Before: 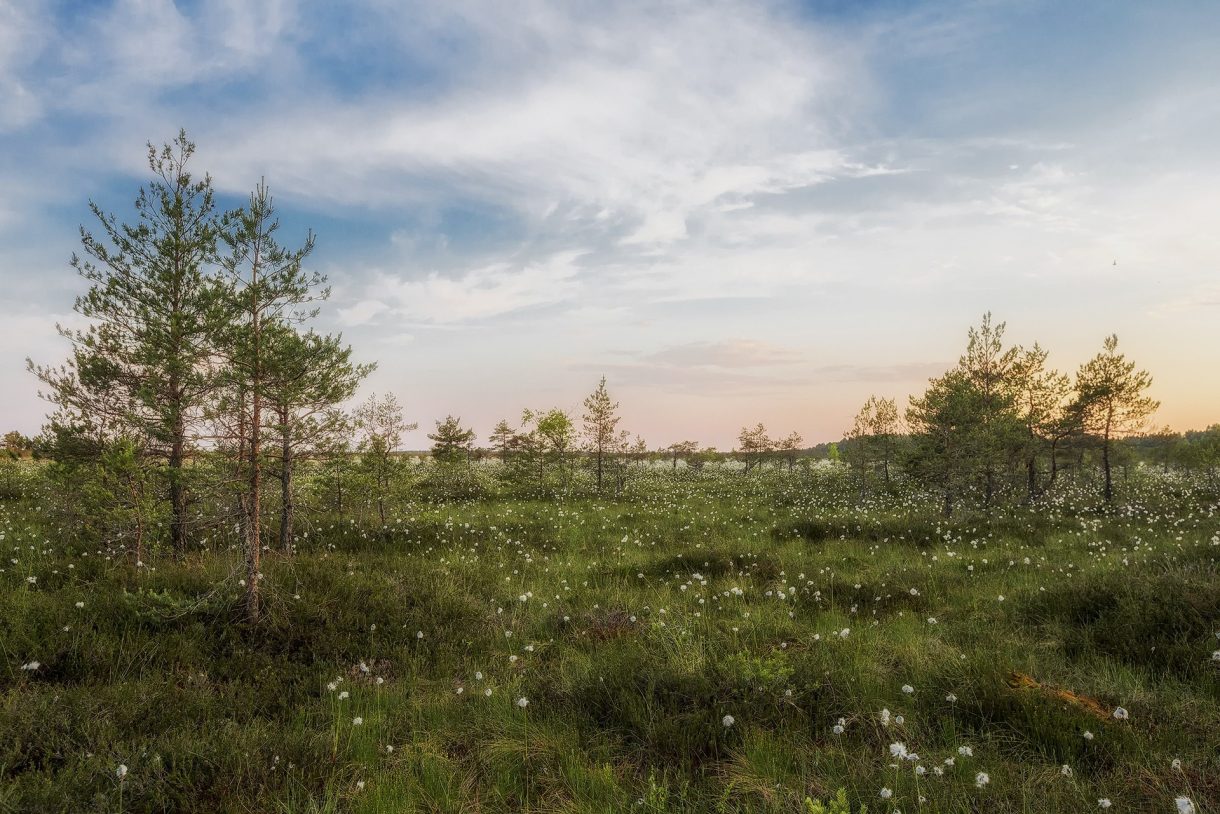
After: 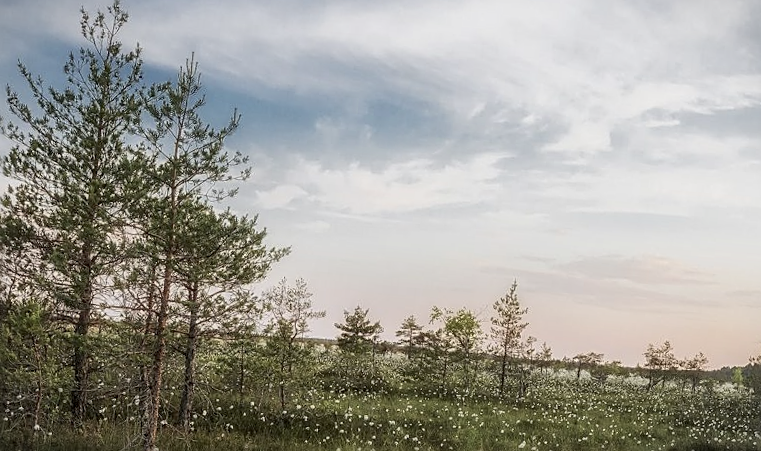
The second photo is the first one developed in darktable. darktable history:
vignetting: fall-off start 100%, brightness -0.282, width/height ratio 1.31
exposure: black level correction 0.001, compensate highlight preservation false
rgb levels: preserve colors max RGB
crop and rotate: angle -4.99°, left 2.122%, top 6.945%, right 27.566%, bottom 30.519%
sharpen: on, module defaults
contrast brightness saturation: contrast 0.1, saturation -0.3
